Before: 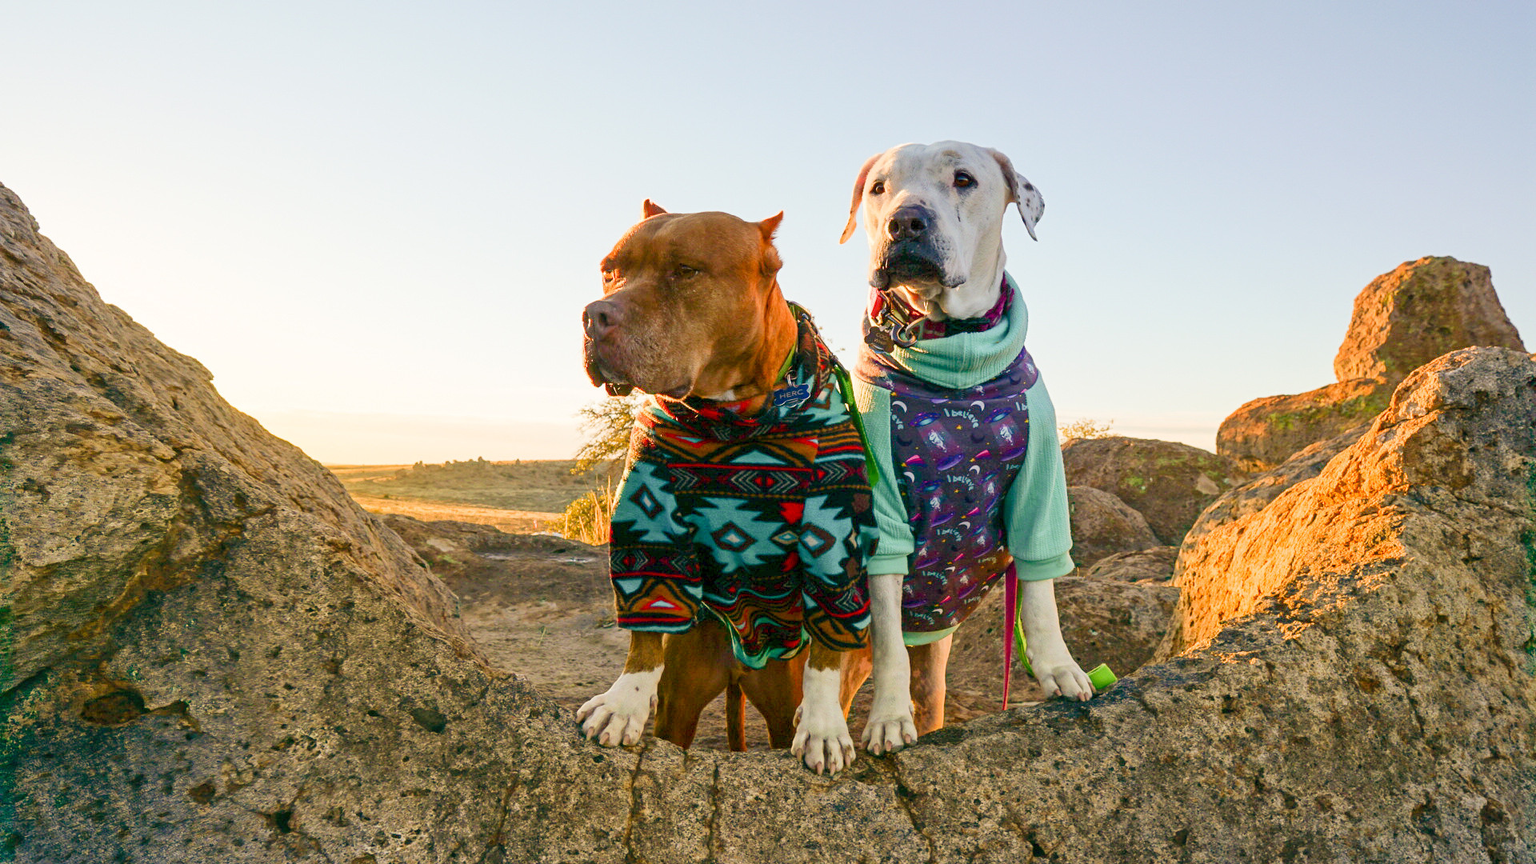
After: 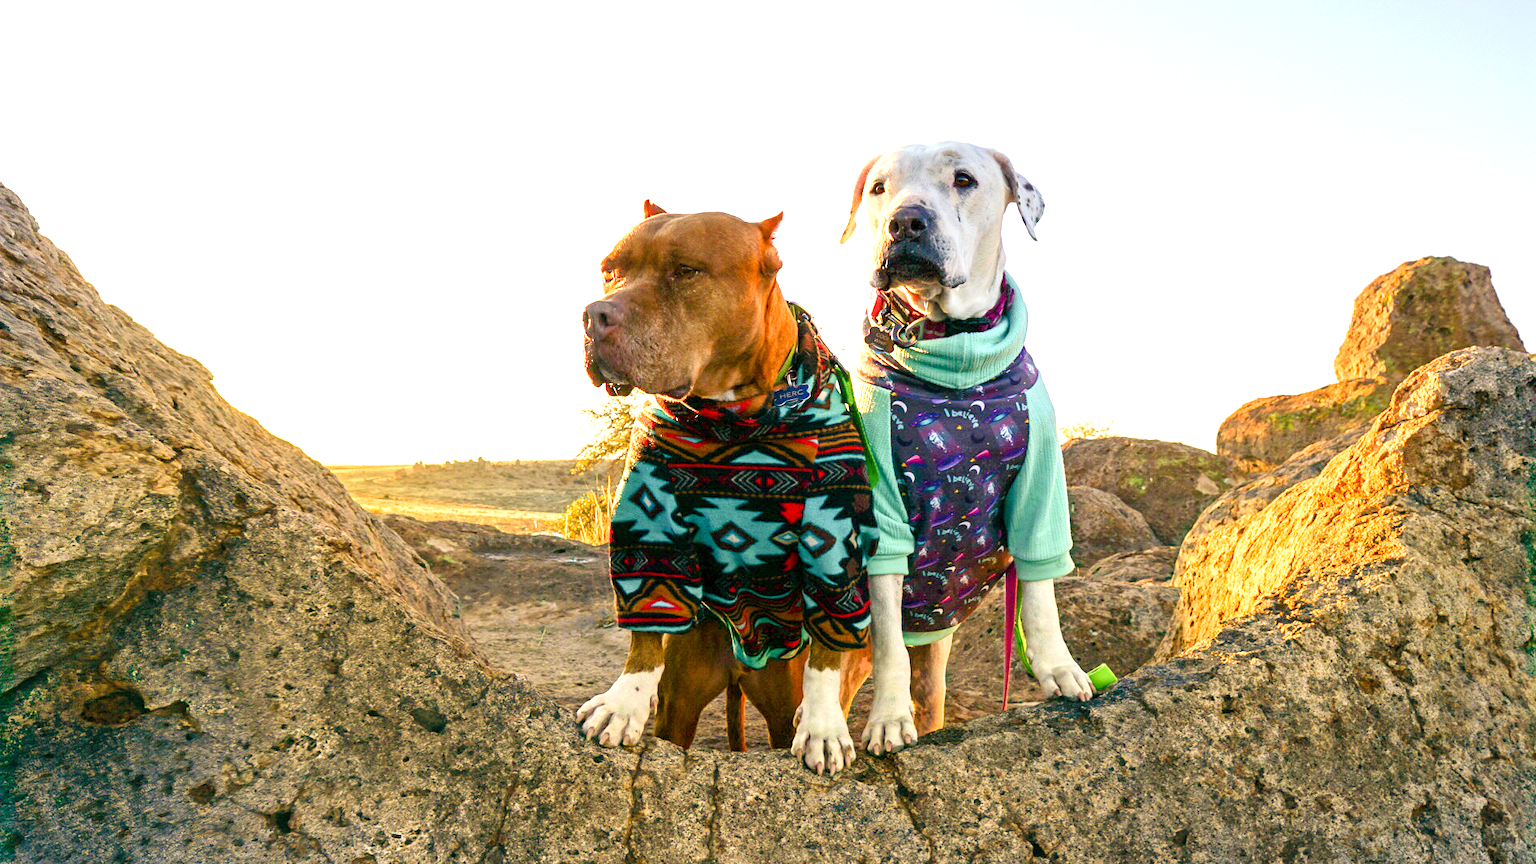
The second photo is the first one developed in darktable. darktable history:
tone equalizer: -8 EV -0.716 EV, -7 EV -0.71 EV, -6 EV -0.632 EV, -5 EV -0.399 EV, -3 EV 0.381 EV, -2 EV 0.6 EV, -1 EV 0.691 EV, +0 EV 0.759 EV
